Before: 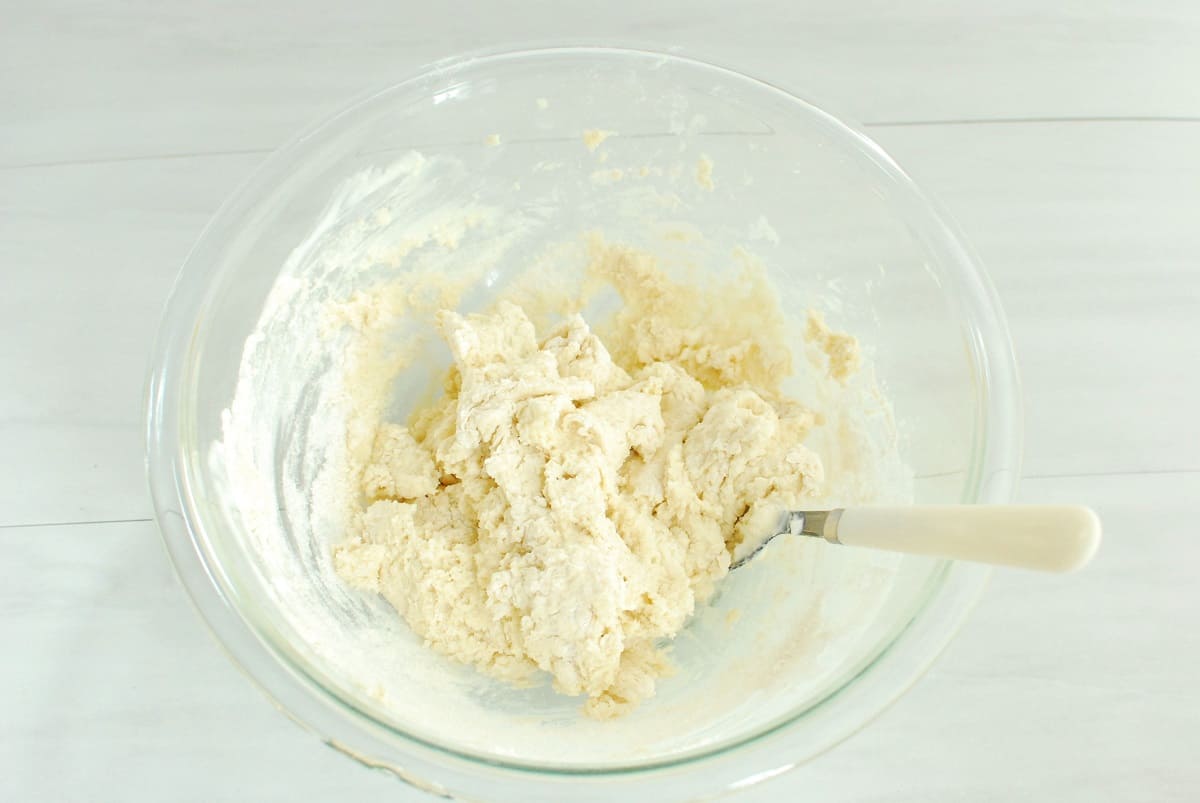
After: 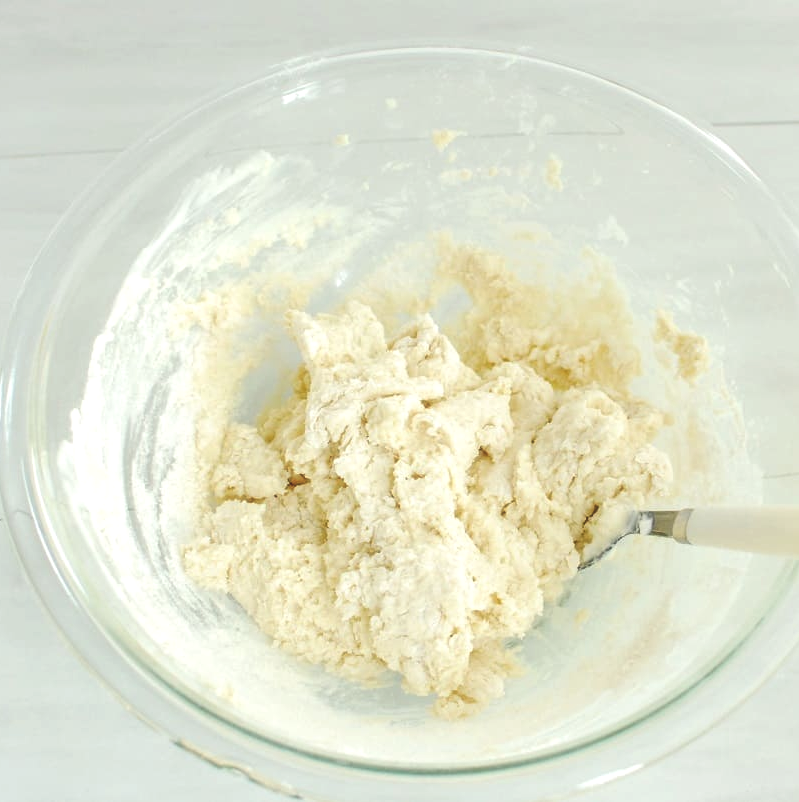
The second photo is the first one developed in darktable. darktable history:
haze removal: strength -0.1, adaptive false
crop and rotate: left 12.648%, right 20.685%
local contrast: detail 130%
